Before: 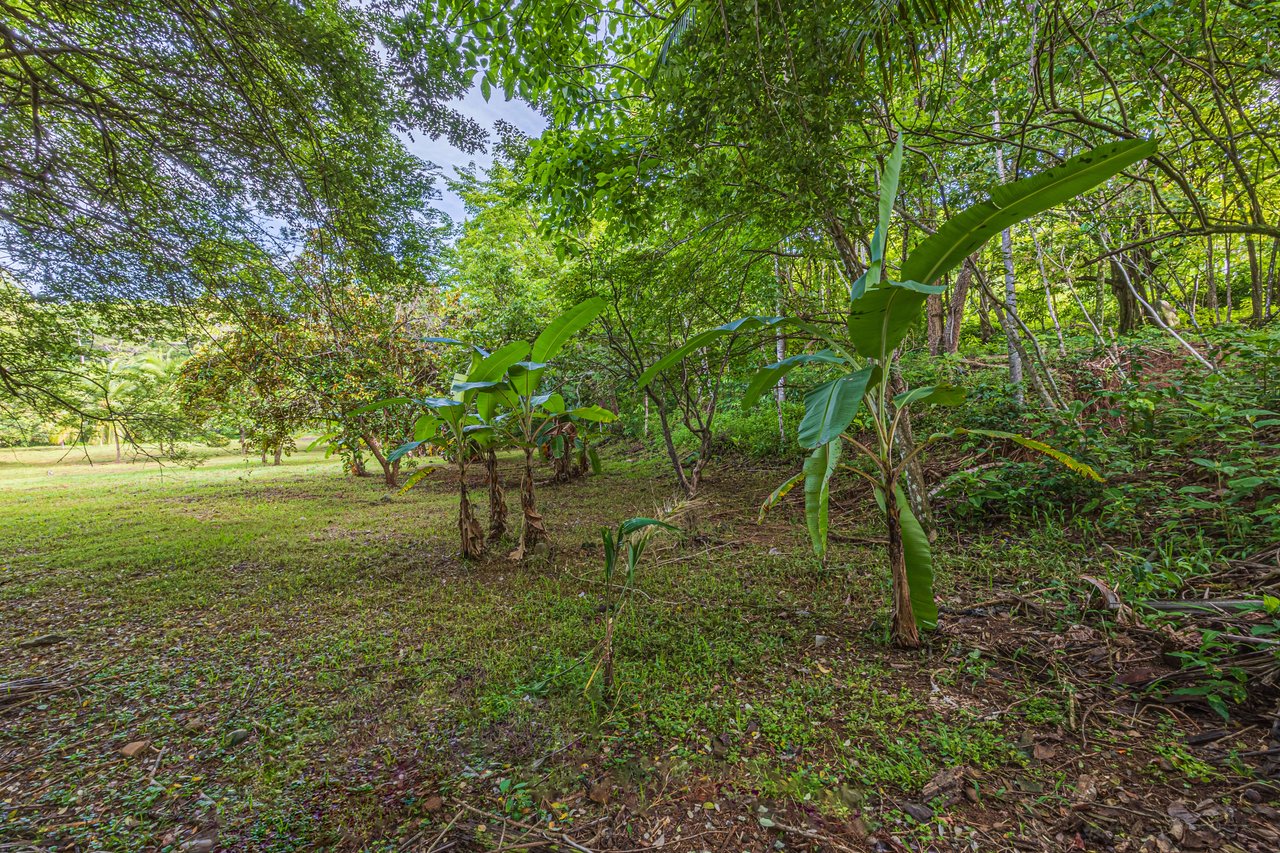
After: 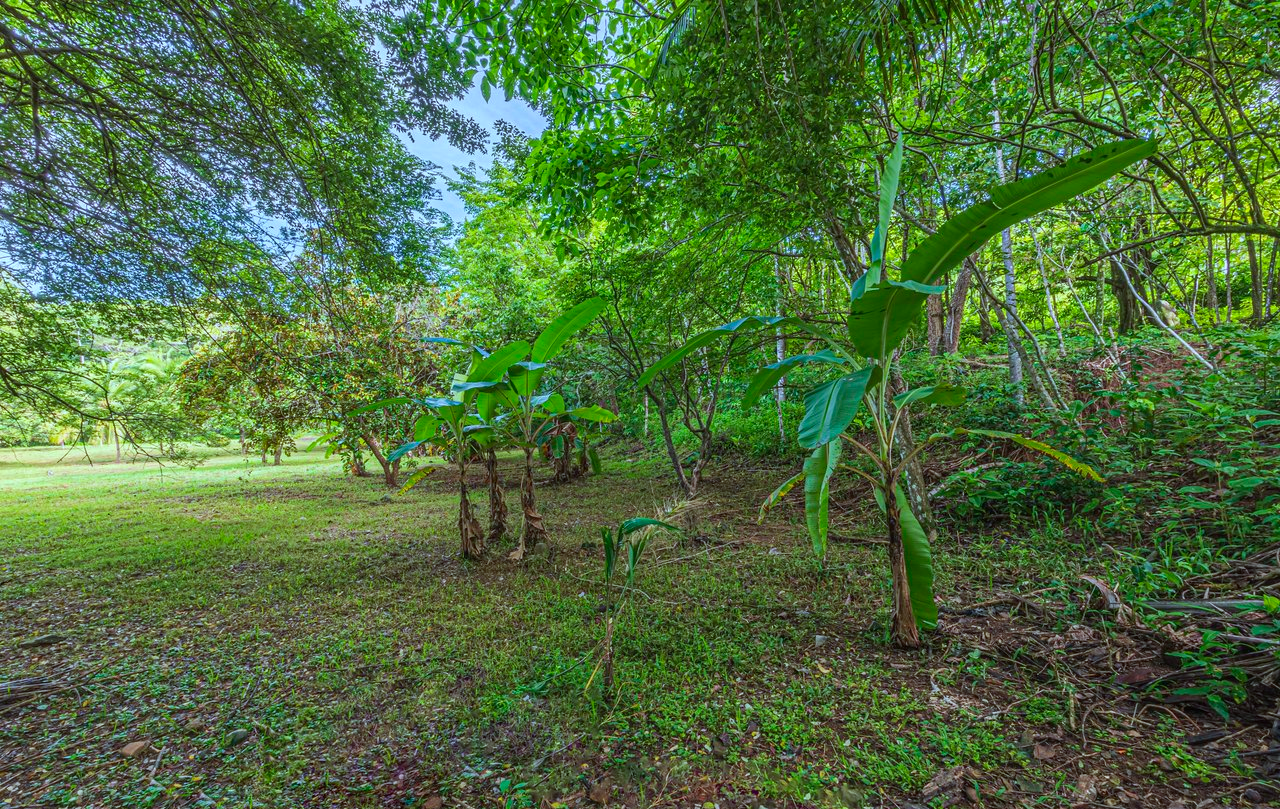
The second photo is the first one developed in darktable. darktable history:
color calibration: output R [0.946, 0.065, -0.013, 0], output G [-0.246, 1.264, -0.017, 0], output B [0.046, -0.098, 1.05, 0], gray › normalize channels true, illuminant F (fluorescent), F source F9 (Cool White Deluxe 4150 K) – high CRI, x 0.374, y 0.373, temperature 4156 K, gamut compression 0.029
crop and rotate: top 0.009%, bottom 5.077%
